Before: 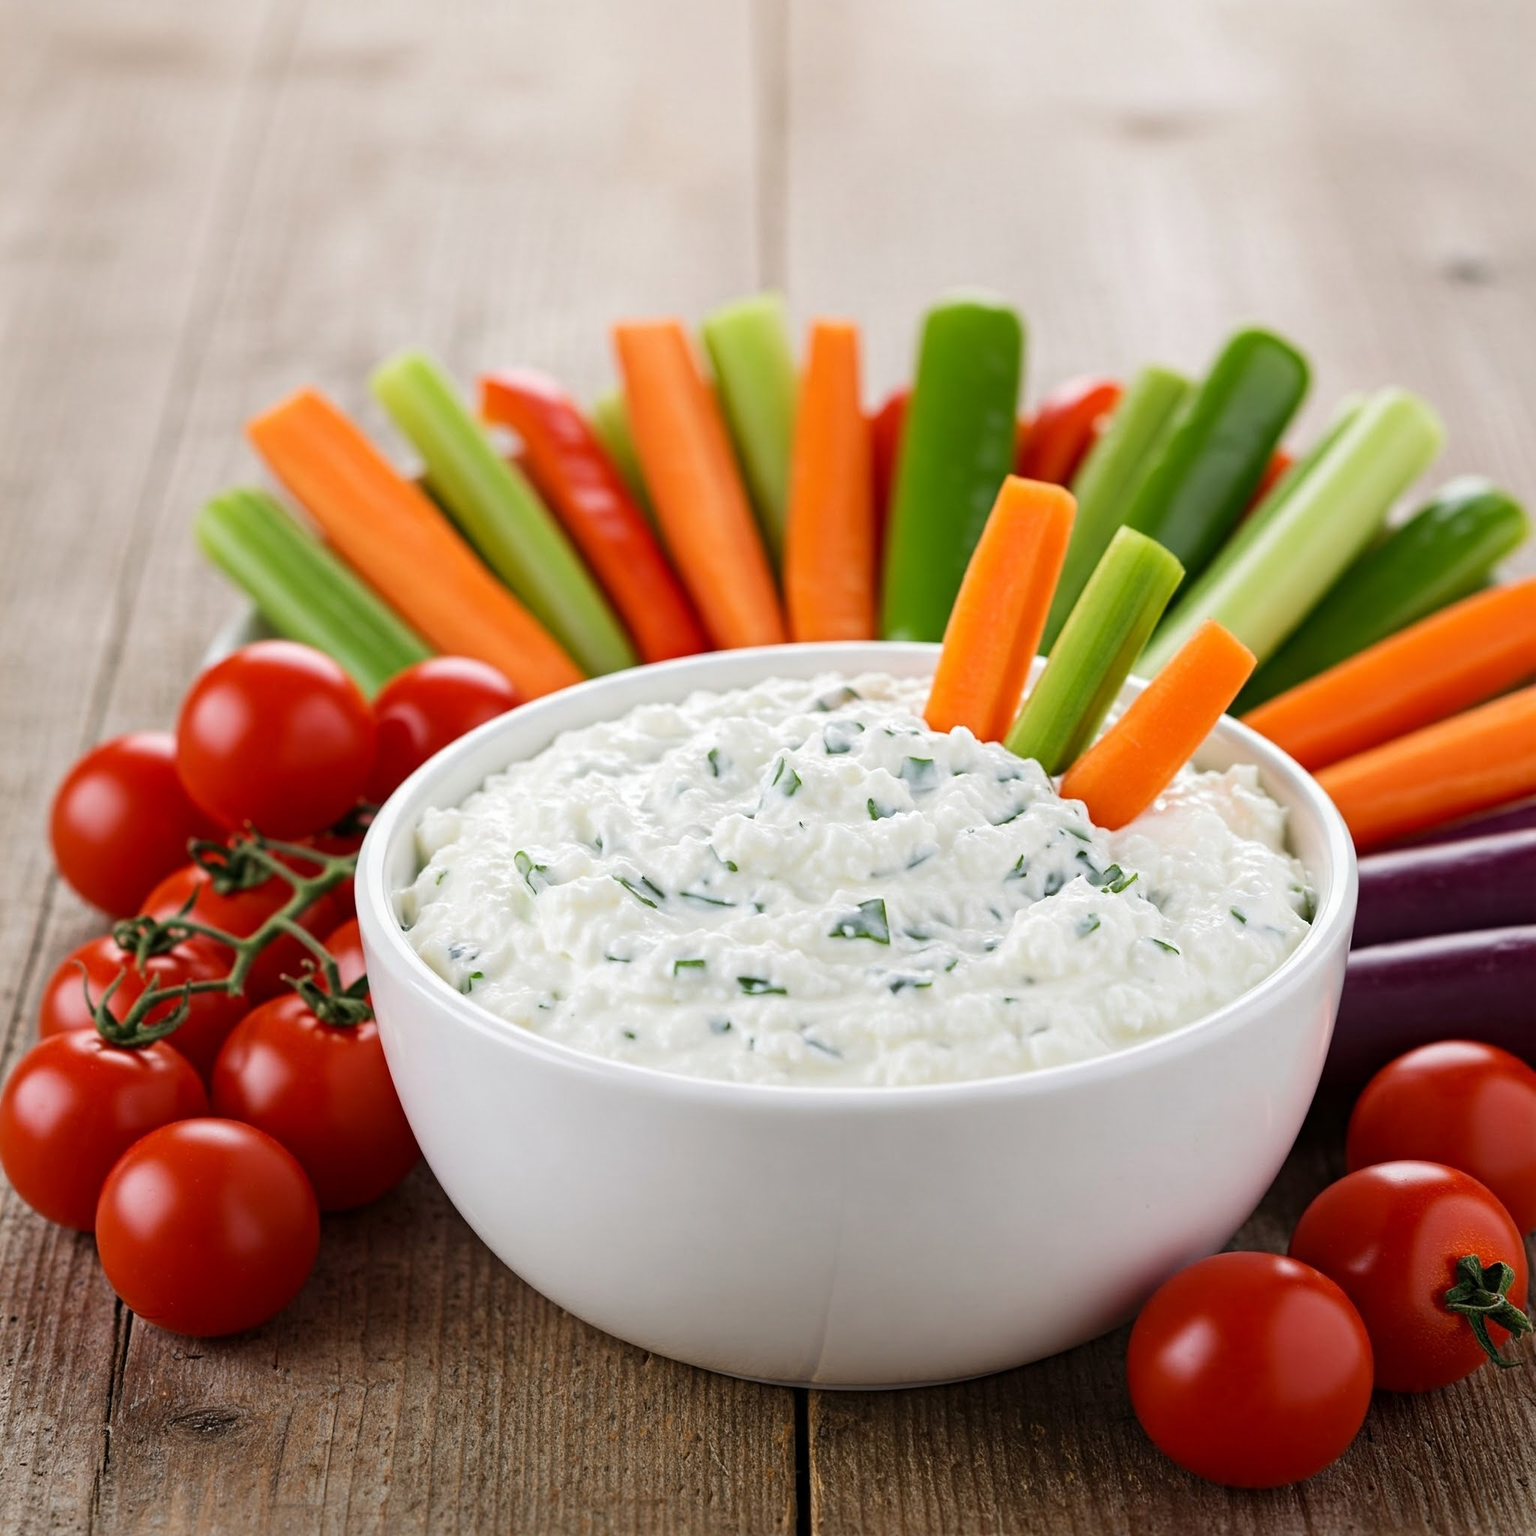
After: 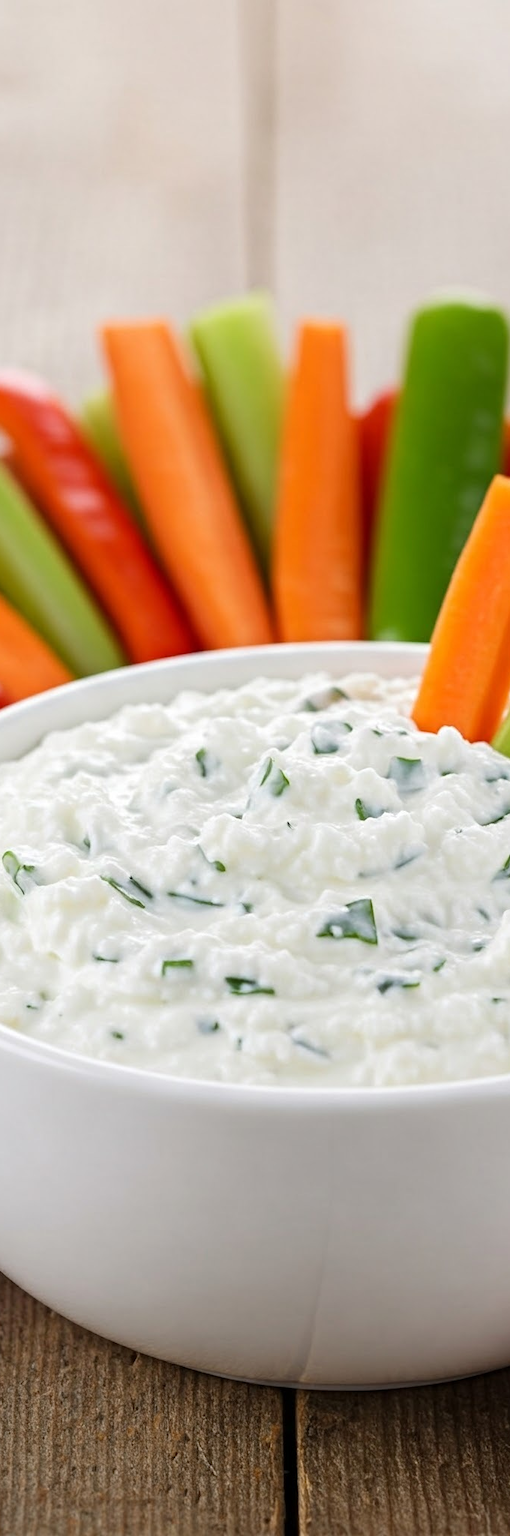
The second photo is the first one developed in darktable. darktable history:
crop: left 33.36%, right 33.36%
